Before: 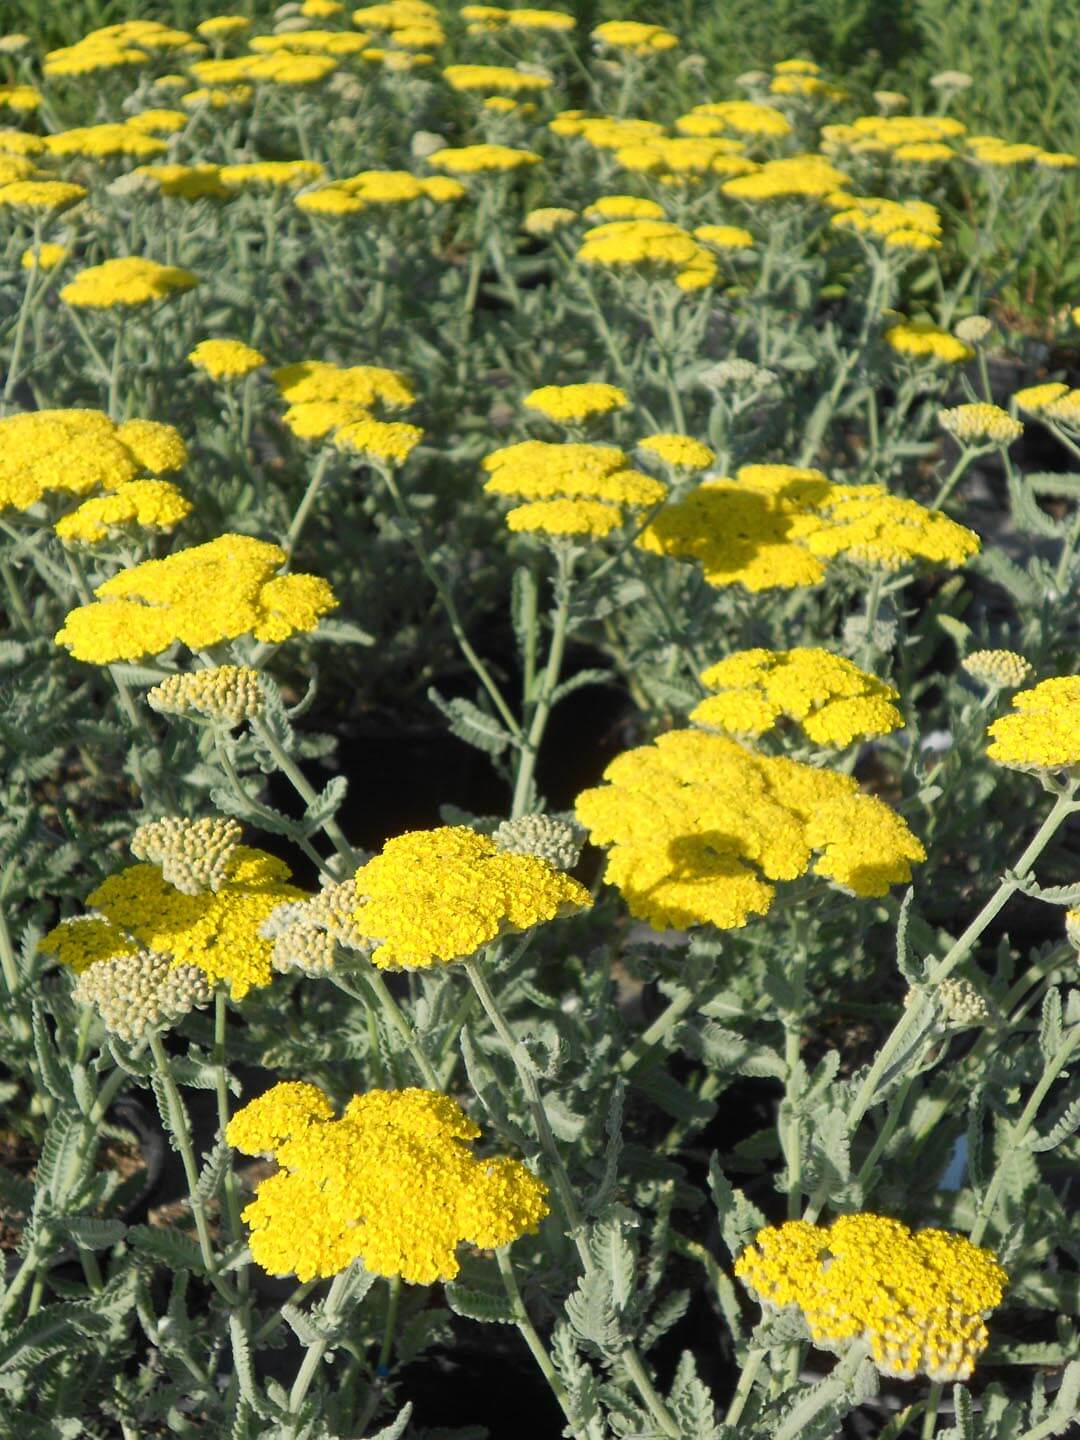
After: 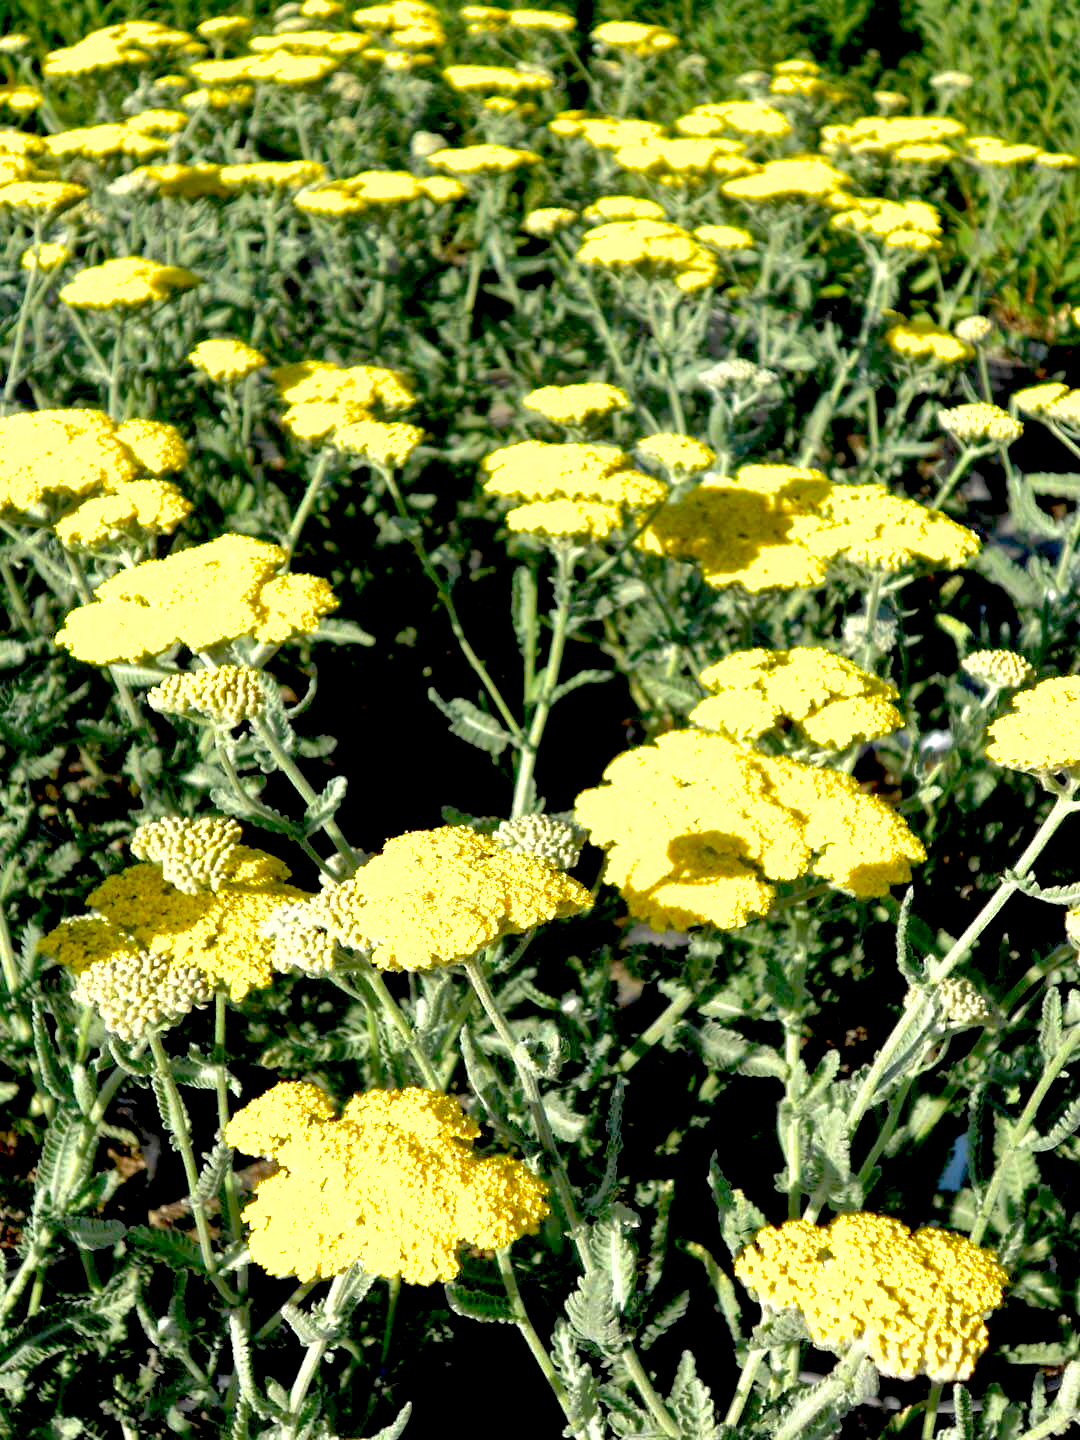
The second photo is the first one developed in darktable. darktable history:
exposure: black level correction 0.04, exposure 0.5 EV, compensate highlight preservation false
shadows and highlights: on, module defaults
tone equalizer: -8 EV -0.417 EV, -7 EV -0.389 EV, -6 EV -0.333 EV, -5 EV -0.222 EV, -3 EV 0.222 EV, -2 EV 0.333 EV, -1 EV 0.389 EV, +0 EV 0.417 EV, edges refinement/feathering 500, mask exposure compensation -1.57 EV, preserve details no
